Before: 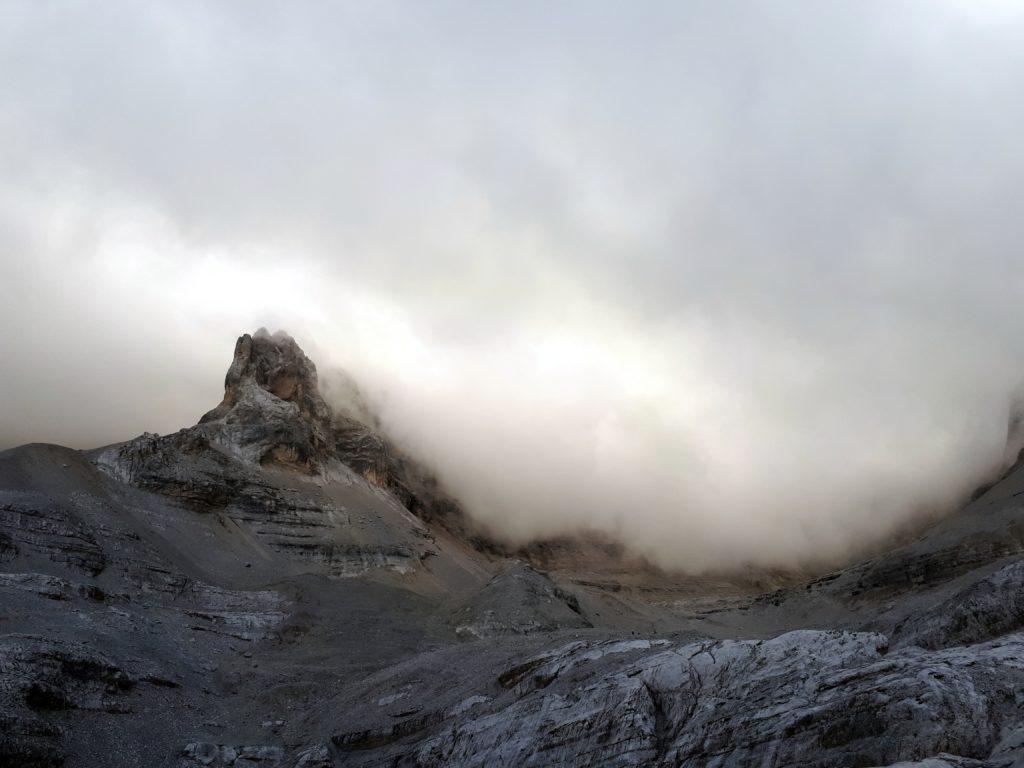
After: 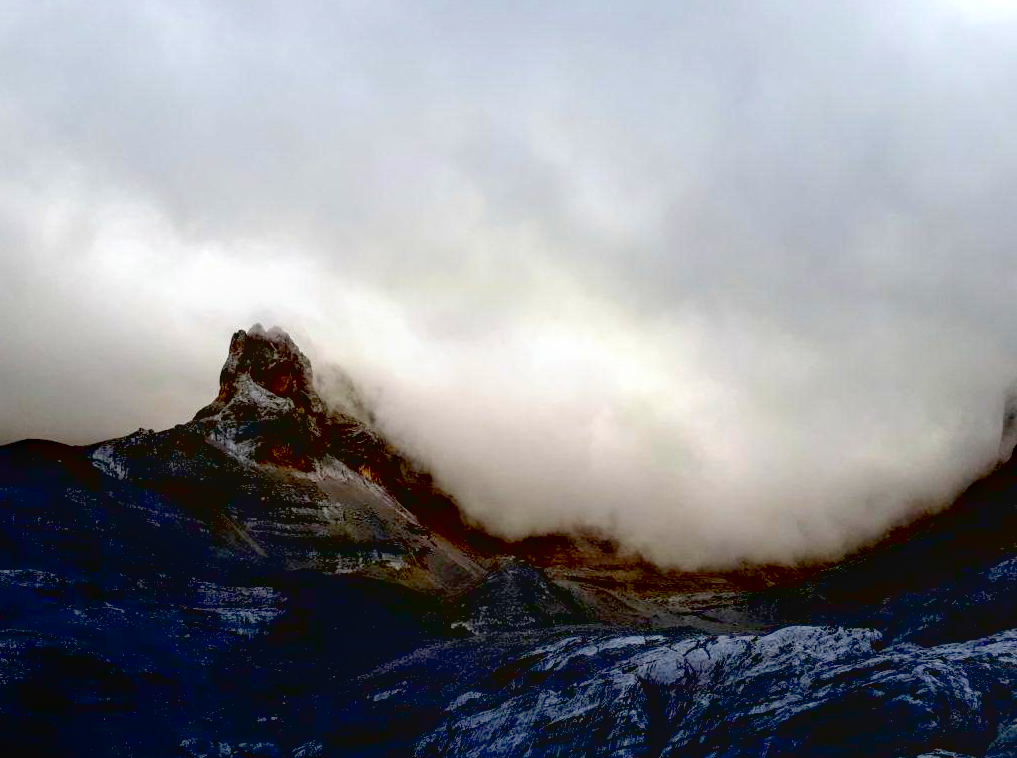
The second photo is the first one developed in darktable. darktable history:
exposure: black level correction 0.056, compensate exposure bias true, compensate highlight preservation false
local contrast: highlights 56%, shadows 52%, detail 130%, midtone range 0.449
contrast brightness saturation: contrast 0.091, saturation 0.278
crop: left 0.49%, top 0.551%, right 0.184%, bottom 0.712%
